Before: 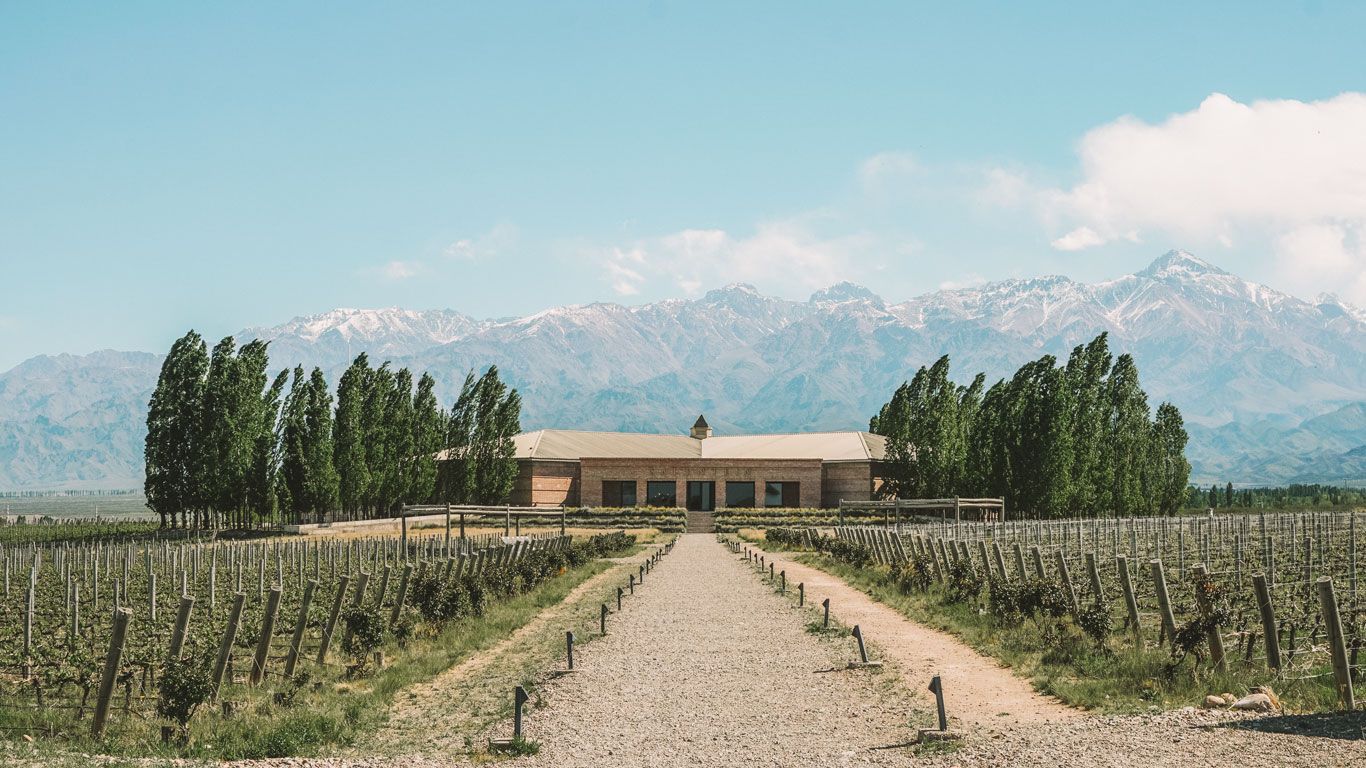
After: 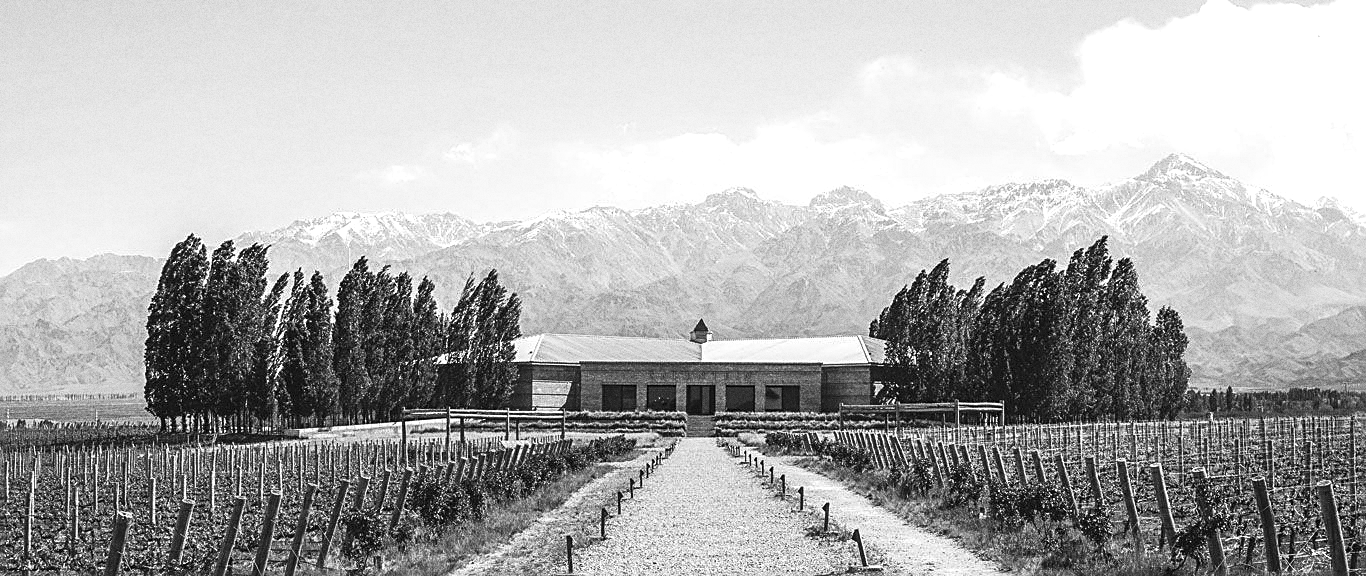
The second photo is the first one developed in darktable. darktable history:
sharpen: on, module defaults
crop and rotate: top 12.5%, bottom 12.5%
white balance: red 1.009, blue 0.985
color balance rgb: linear chroma grading › global chroma 9%, perceptual saturation grading › global saturation 36%, perceptual brilliance grading › global brilliance 15%, perceptual brilliance grading › shadows -35%, global vibrance 15%
monochrome: on, module defaults
grain: coarseness 0.09 ISO, strength 40%
